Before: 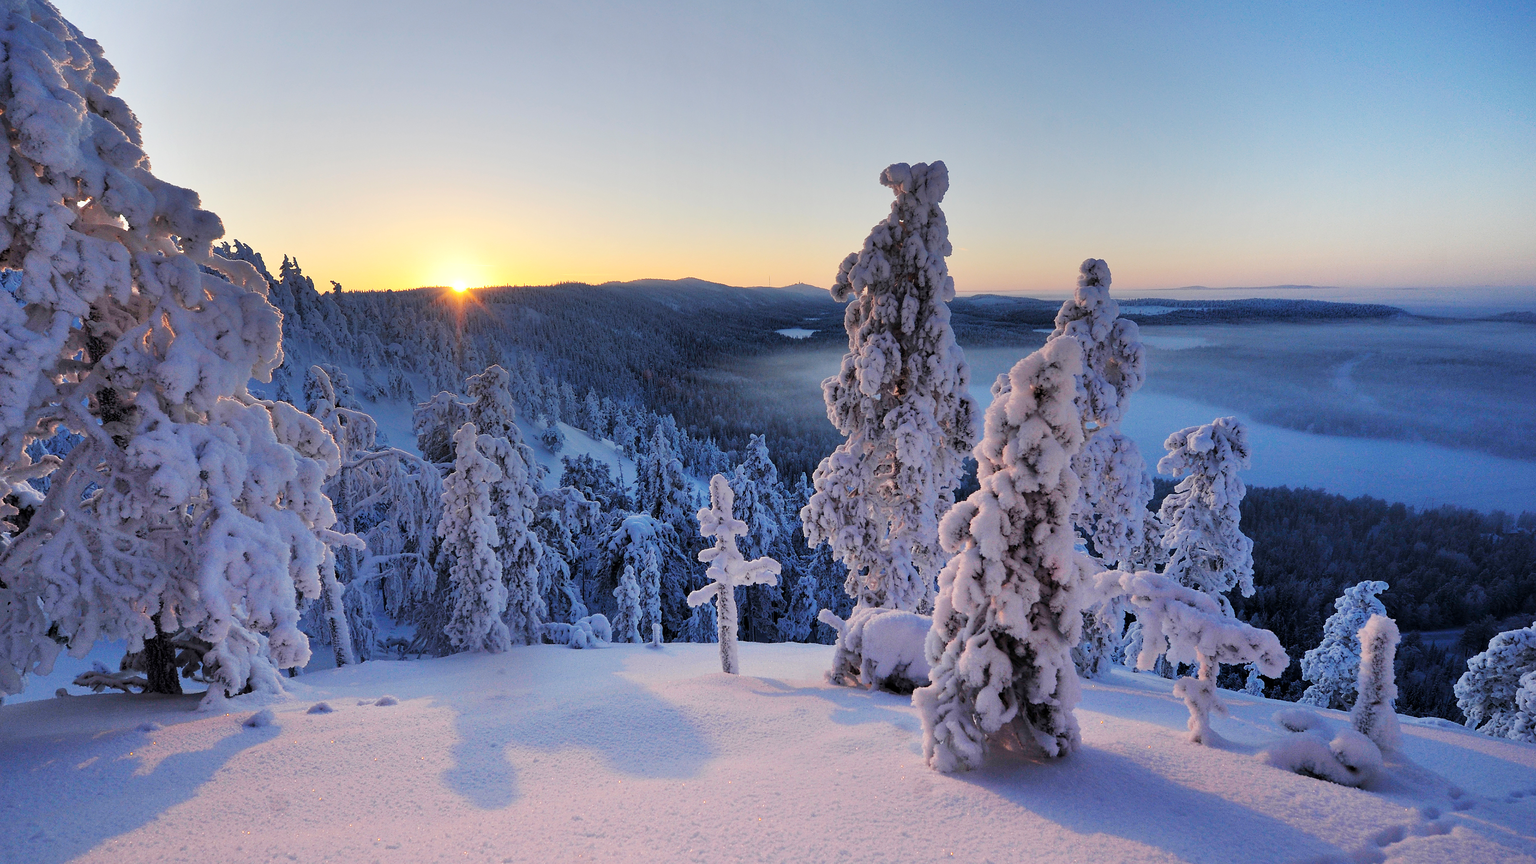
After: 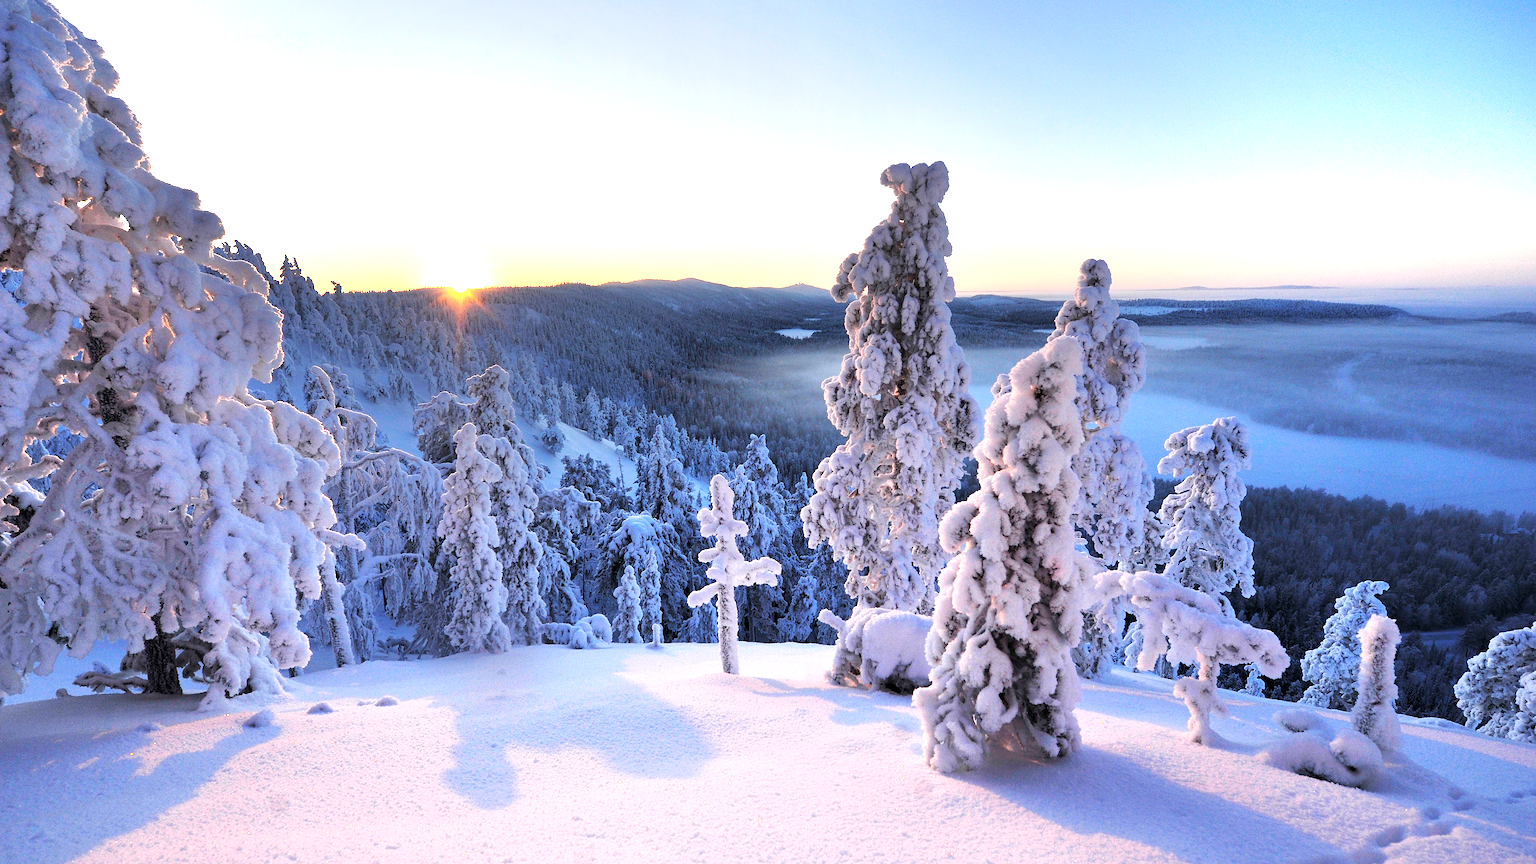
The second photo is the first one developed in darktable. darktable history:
exposure: black level correction 0, exposure 1.682 EV, compensate exposure bias true, compensate highlight preservation false
contrast brightness saturation: saturation -0.05
